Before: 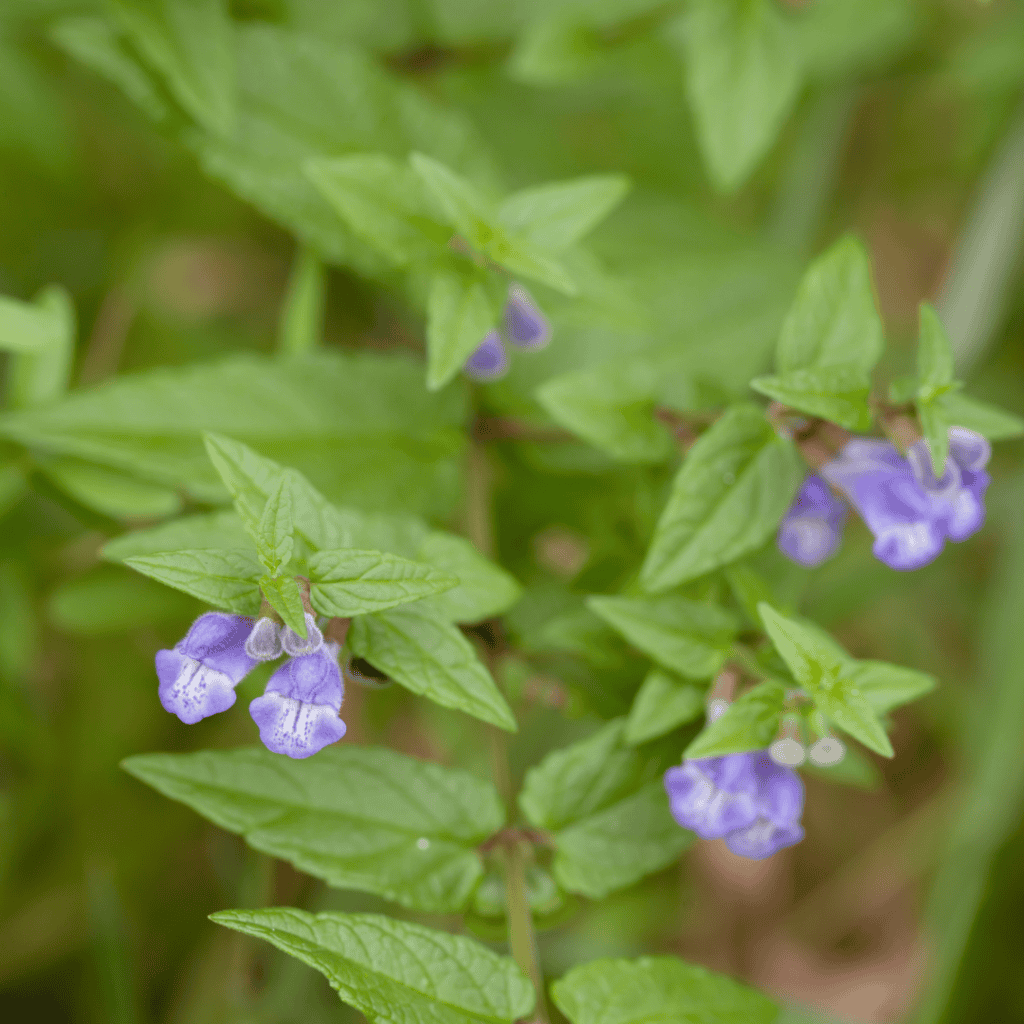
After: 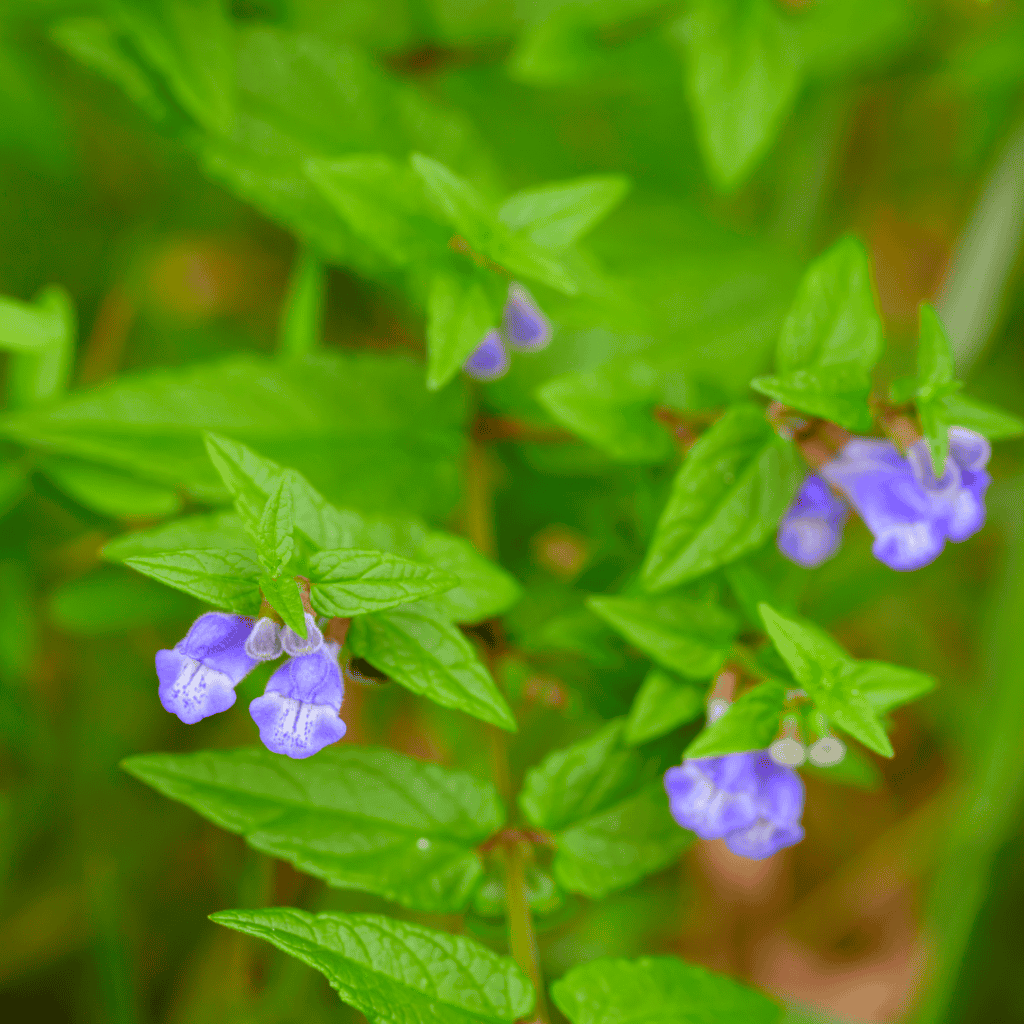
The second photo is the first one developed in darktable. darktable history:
color correction: highlights b* 0.067, saturation 1.8
haze removal: strength -0.036, compatibility mode true, adaptive false
